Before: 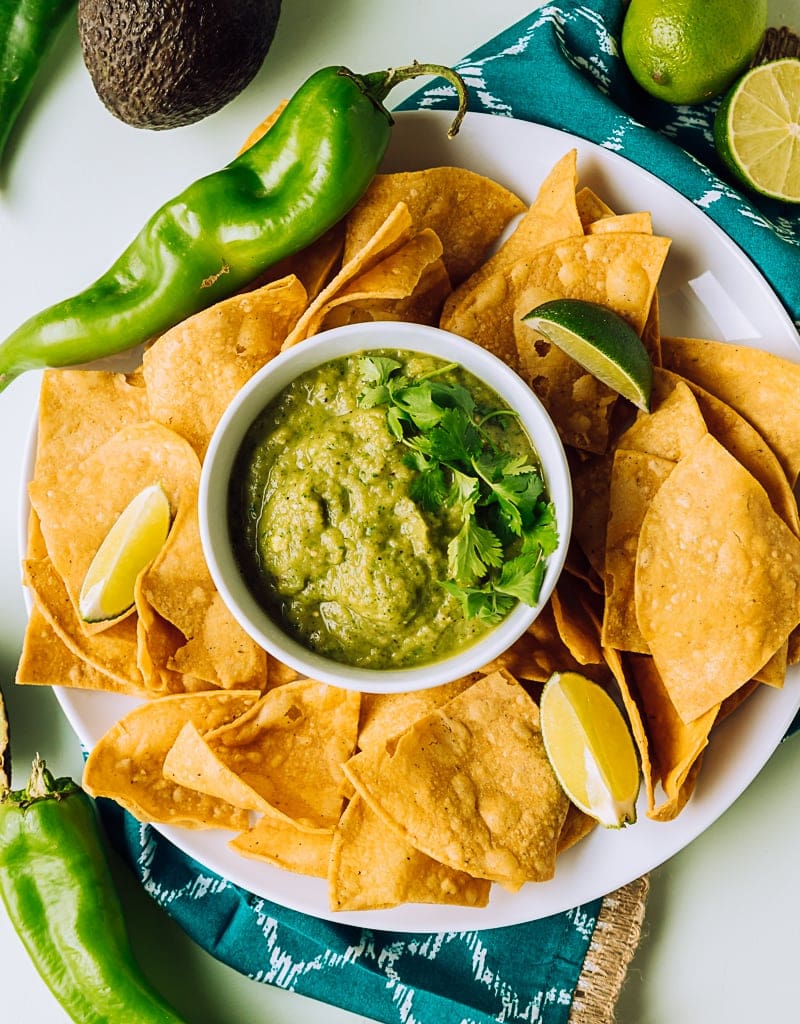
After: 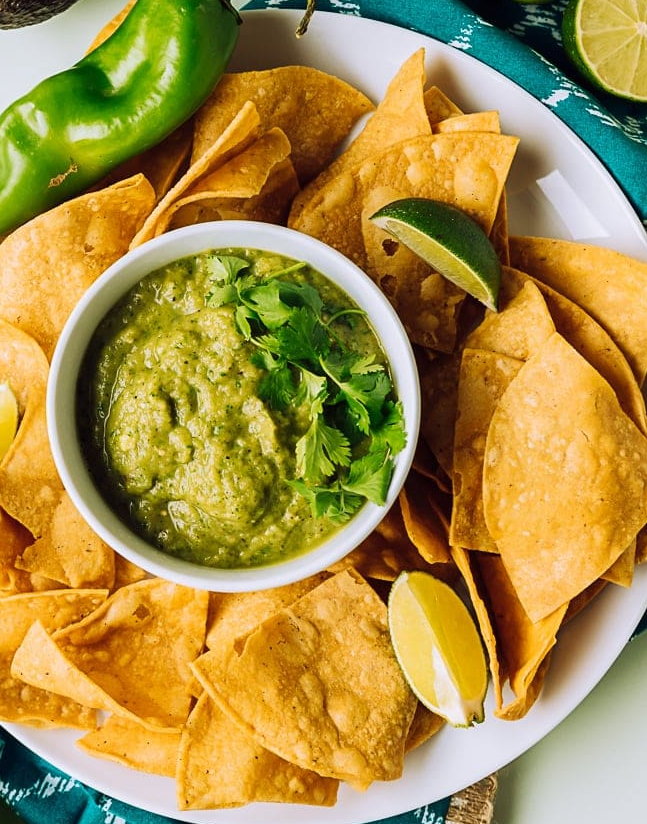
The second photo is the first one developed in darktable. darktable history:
crop: left 19.002%, top 9.896%, right 0%, bottom 9.561%
